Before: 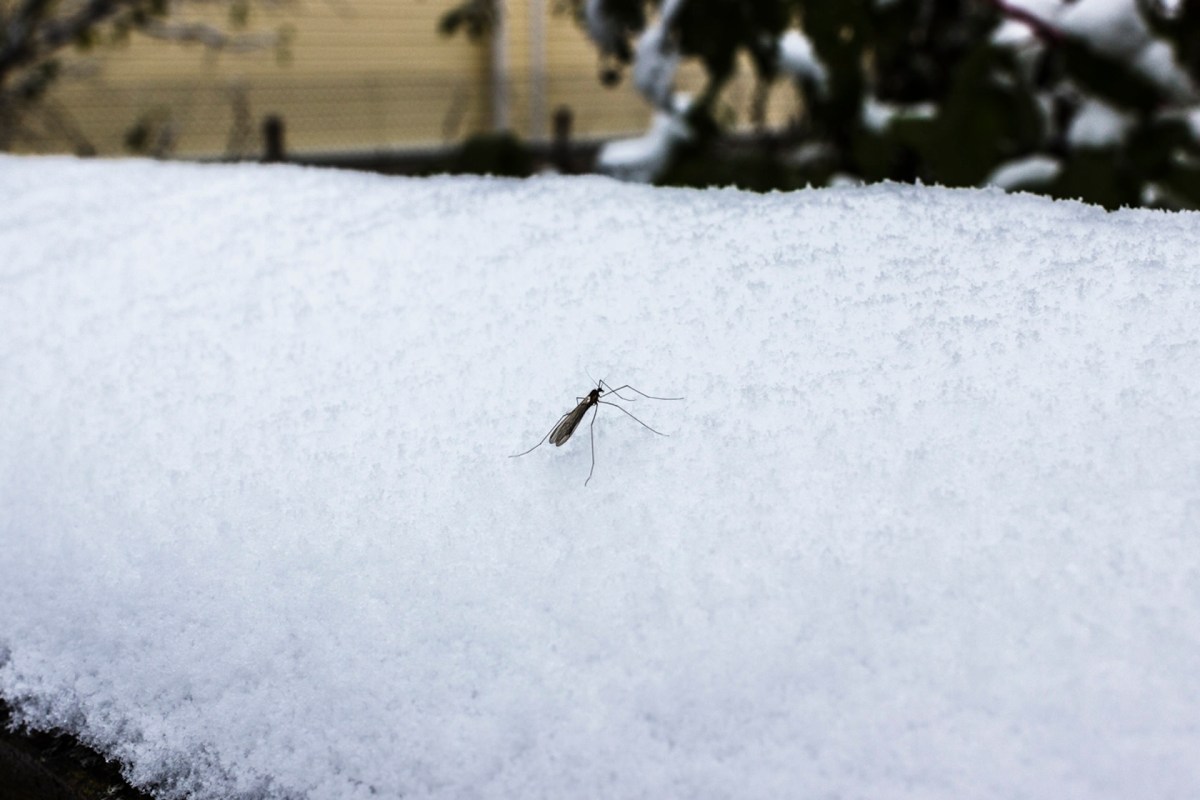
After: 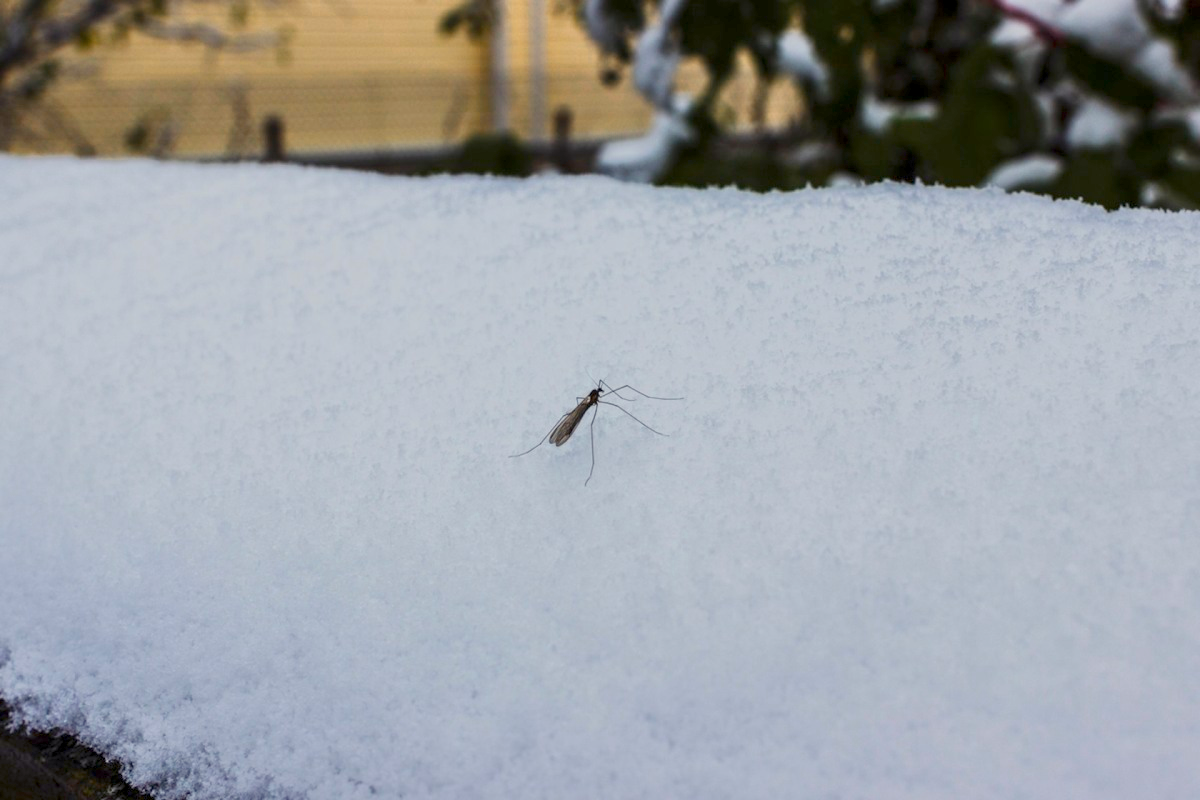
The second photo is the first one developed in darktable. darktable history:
local contrast: highlights 103%, shadows 102%, detail 119%, midtone range 0.2
color zones: curves: ch0 [(0.018, 0.548) (0.197, 0.654) (0.425, 0.447) (0.605, 0.658) (0.732, 0.579)]; ch1 [(0.105, 0.531) (0.224, 0.531) (0.386, 0.39) (0.618, 0.456) (0.732, 0.456) (0.956, 0.421)]; ch2 [(0.039, 0.583) (0.215, 0.465) (0.399, 0.544) (0.465, 0.548) (0.614, 0.447) (0.724, 0.43) (0.882, 0.623) (0.956, 0.632)]
color balance rgb: shadows lift › chroma 3.09%, shadows lift › hue 281.41°, perceptual saturation grading › global saturation 42.311%, contrast -29.517%
